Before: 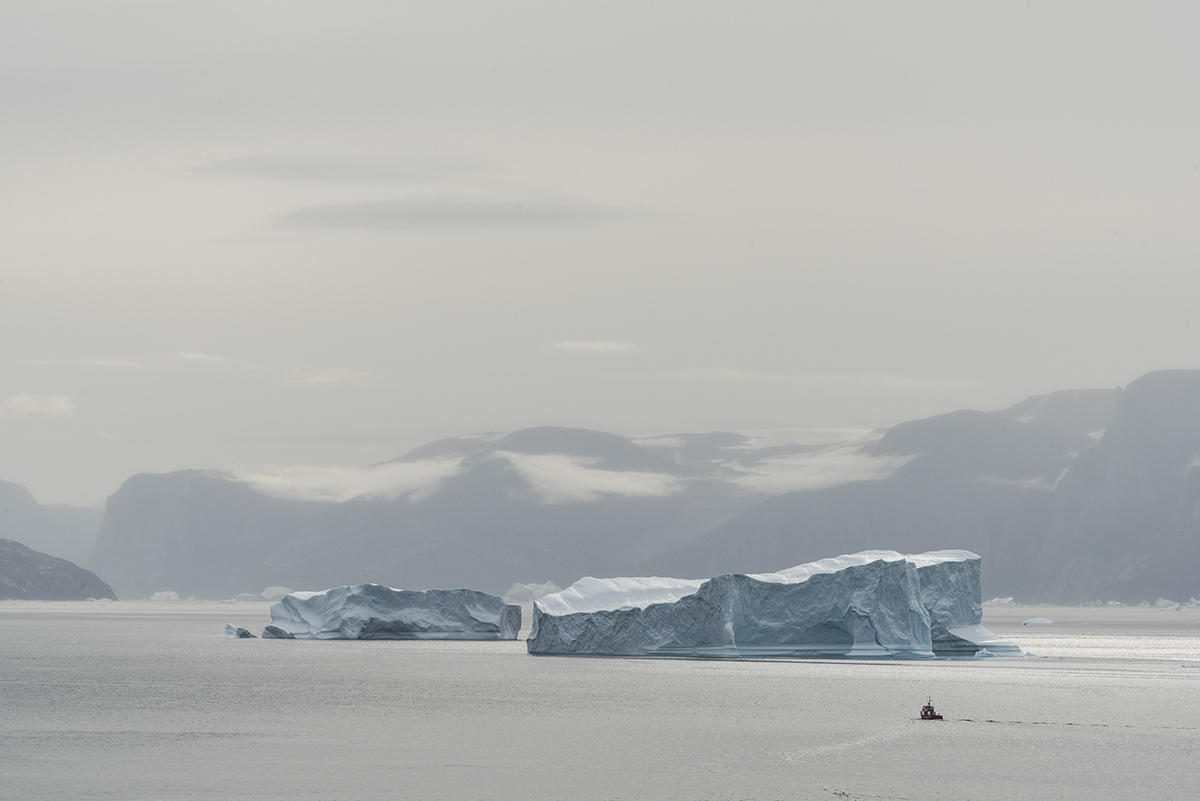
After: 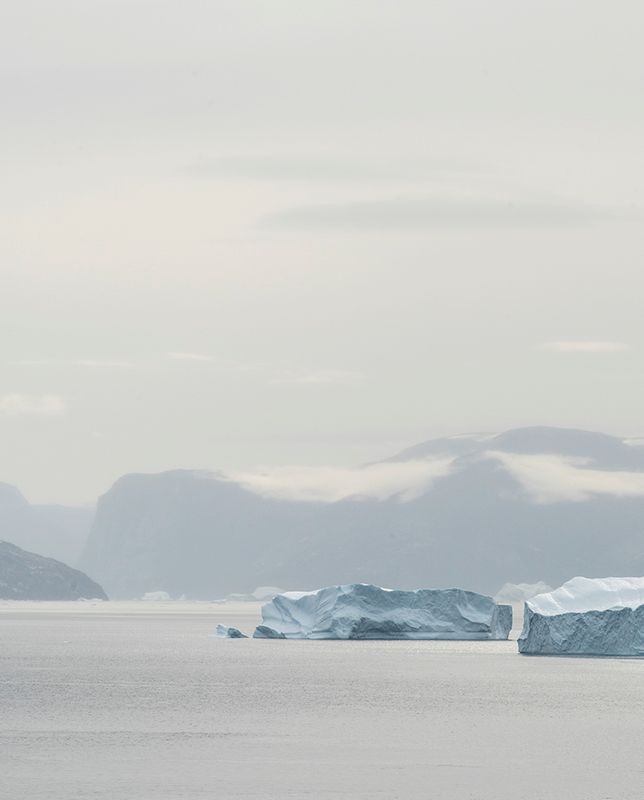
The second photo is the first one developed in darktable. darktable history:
contrast brightness saturation: brightness 0.146
exposure: black level correction 0.007, exposure 0.155 EV, compensate exposure bias true, compensate highlight preservation false
crop: left 0.785%, right 45.519%, bottom 0.087%
